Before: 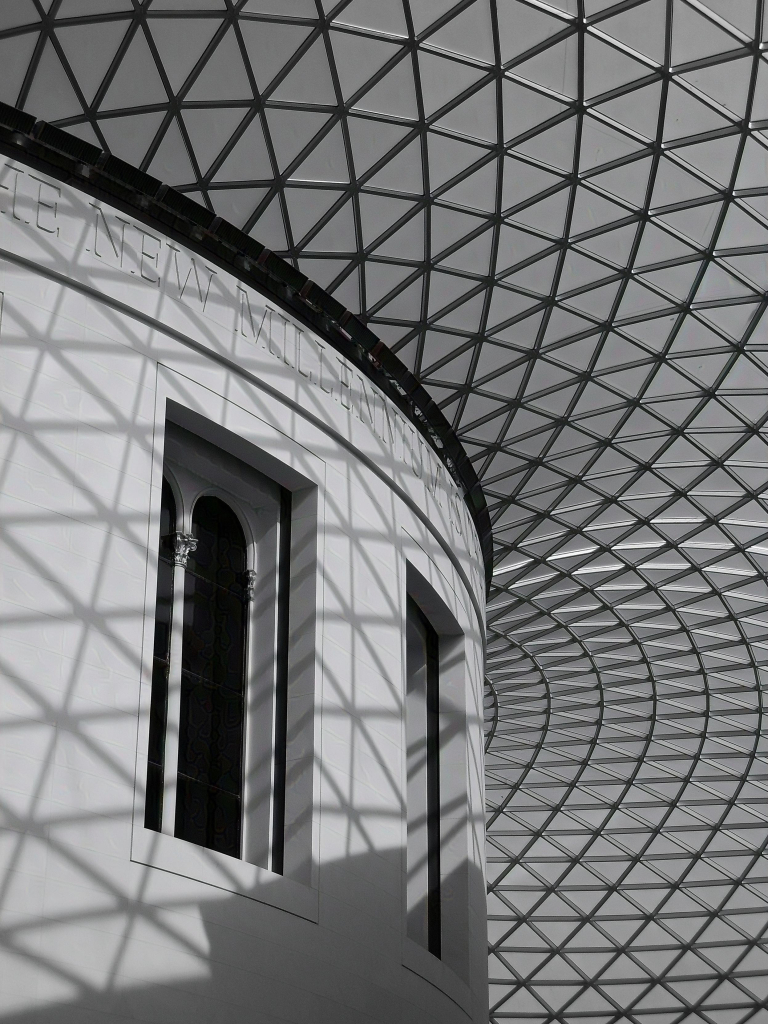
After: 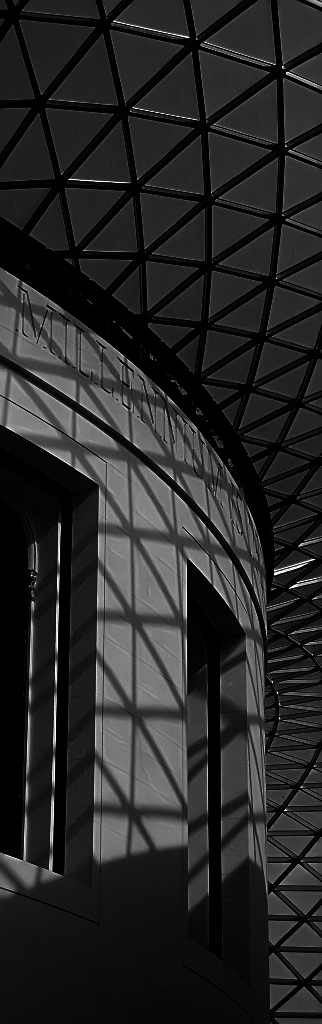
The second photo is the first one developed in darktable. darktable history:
crop: left 28.565%, right 29.476%
sharpen: on, module defaults
contrast brightness saturation: contrast 0.017, brightness -0.995, saturation -0.986
